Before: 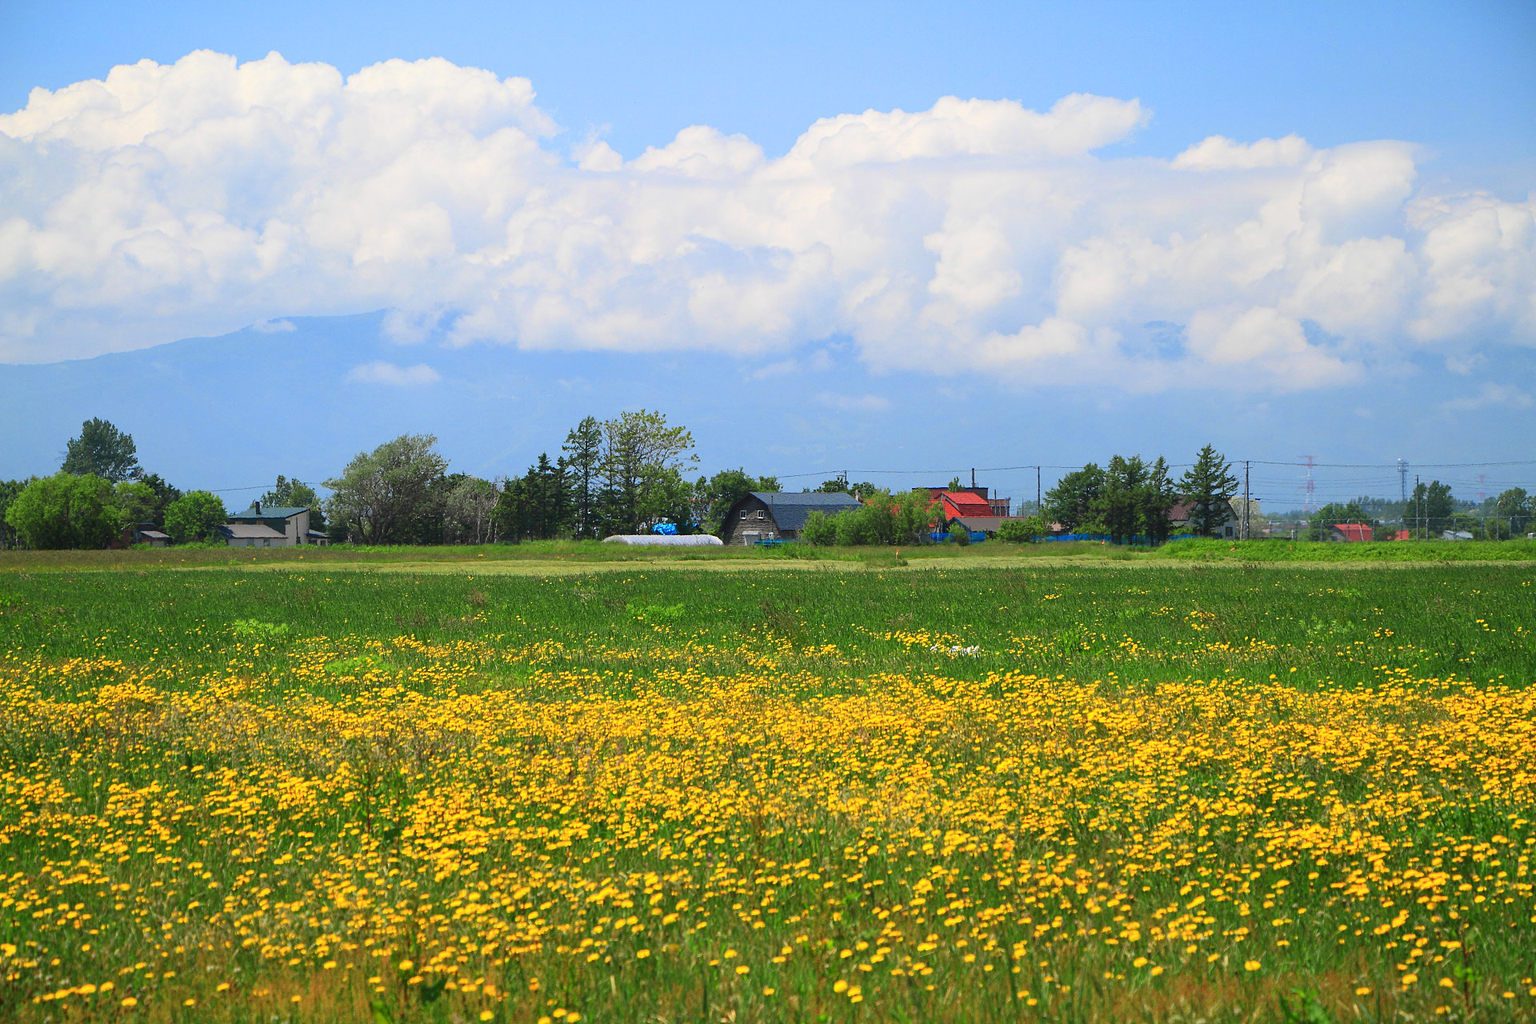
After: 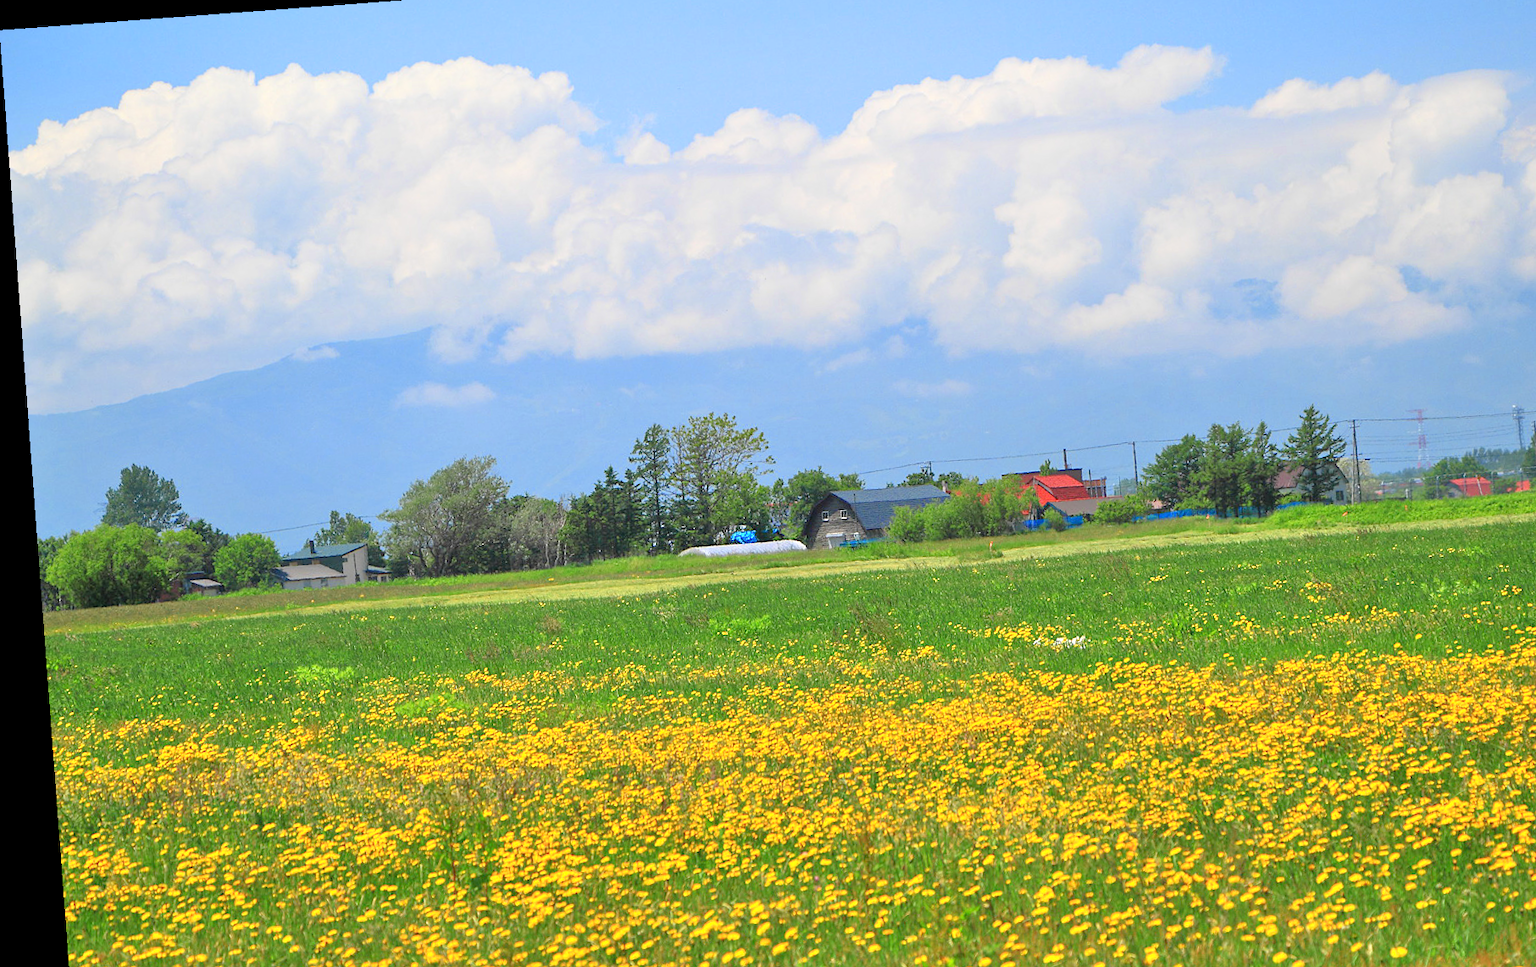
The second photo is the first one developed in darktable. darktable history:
crop: top 7.49%, right 9.717%, bottom 11.943%
exposure: exposure 0.014 EV, compensate highlight preservation false
tone equalizer: -7 EV 0.15 EV, -6 EV 0.6 EV, -5 EV 1.15 EV, -4 EV 1.33 EV, -3 EV 1.15 EV, -2 EV 0.6 EV, -1 EV 0.15 EV, mask exposure compensation -0.5 EV
rotate and perspective: rotation -4.25°, automatic cropping off
